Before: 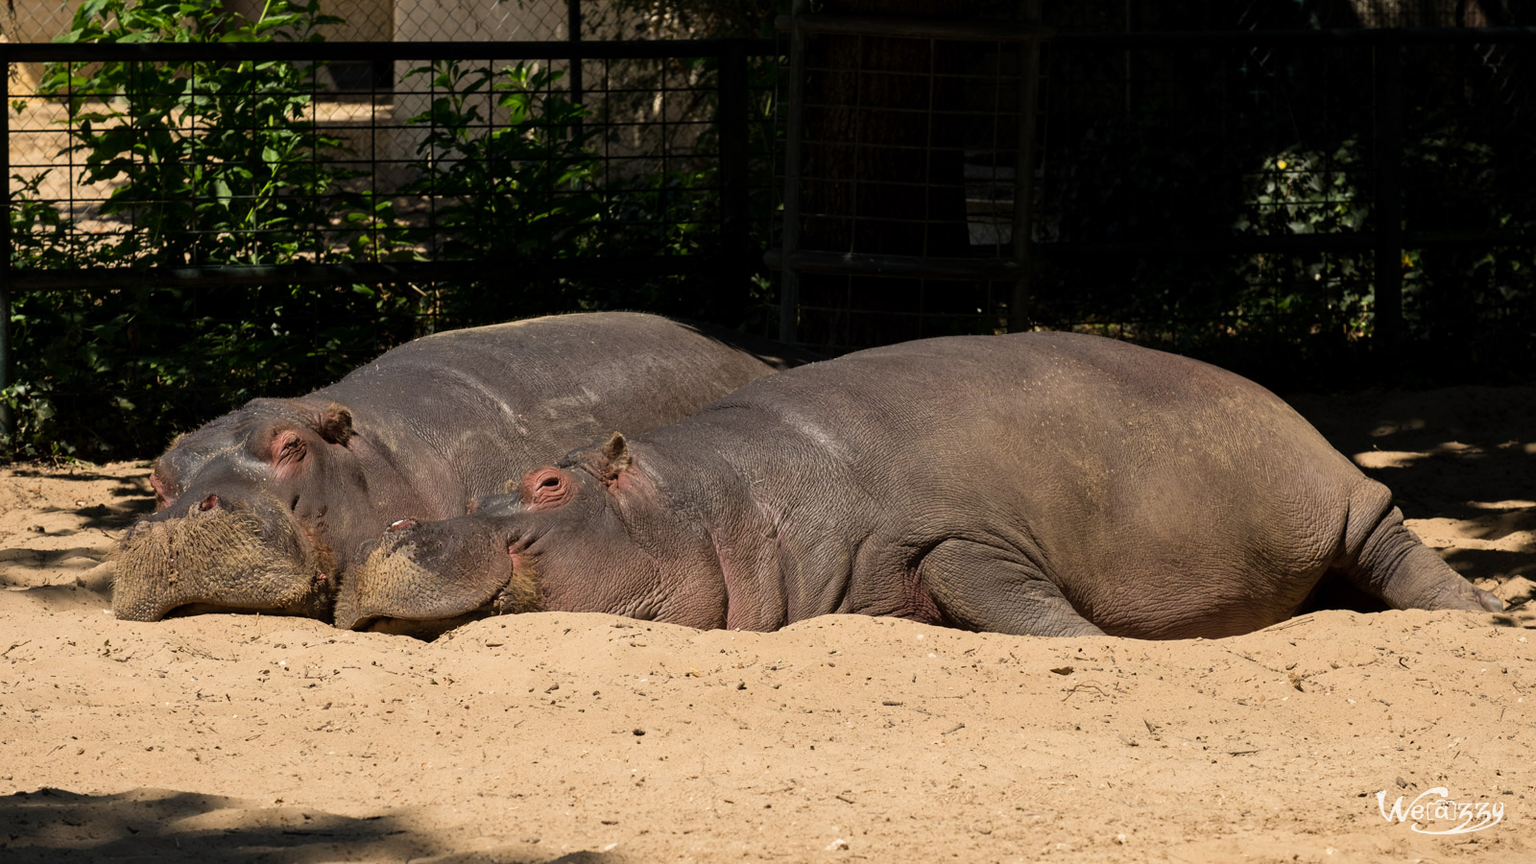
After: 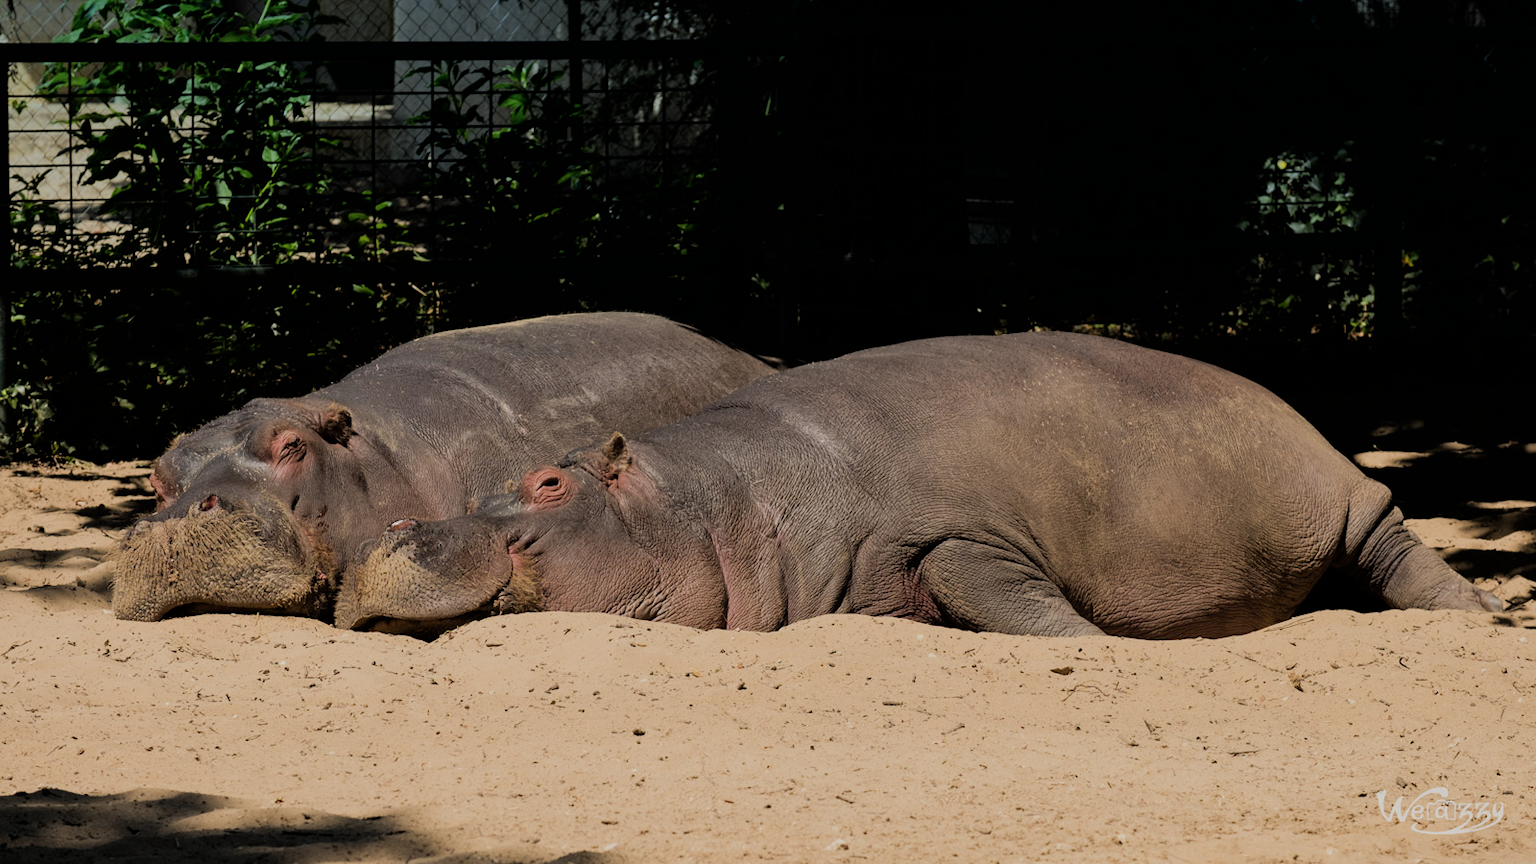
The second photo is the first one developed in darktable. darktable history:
graduated density: density 2.02 EV, hardness 44%, rotation 0.374°, offset 8.21, hue 208.8°, saturation 97%
filmic rgb: black relative exposure -7.32 EV, white relative exposure 5.09 EV, hardness 3.2
